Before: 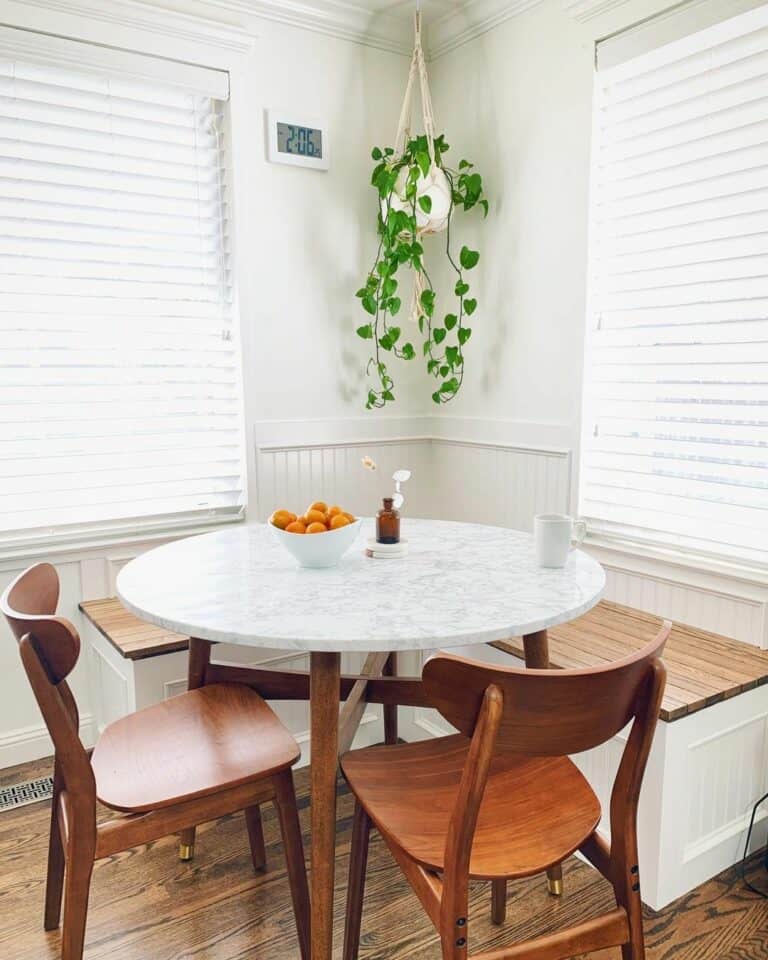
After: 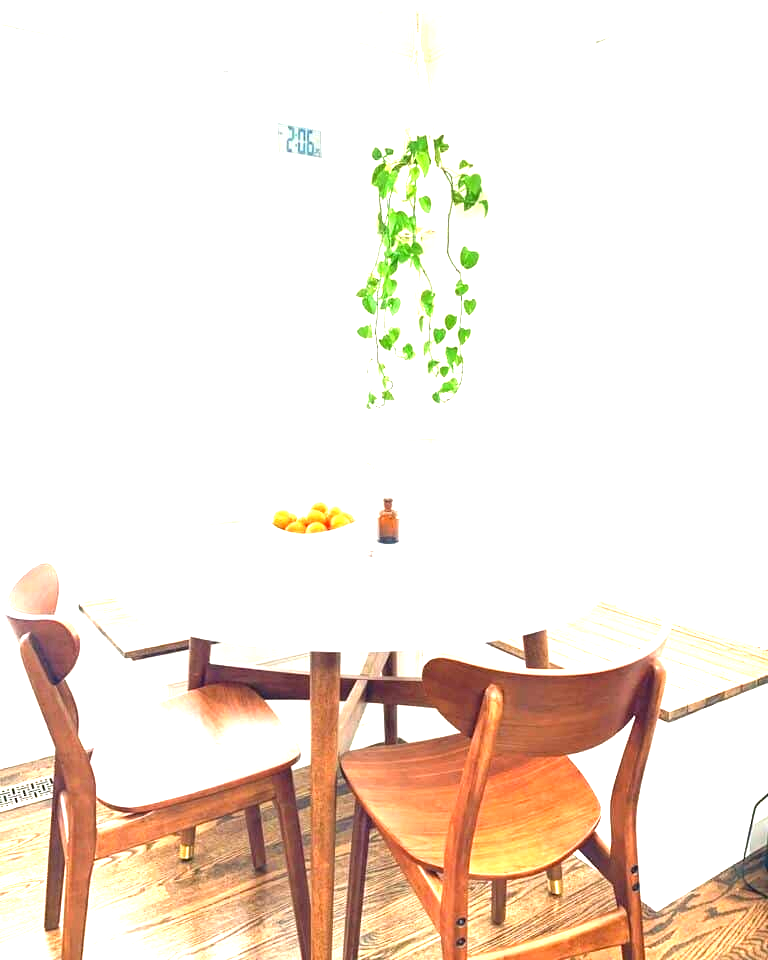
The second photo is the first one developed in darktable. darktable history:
exposure: exposure 1.988 EV, compensate exposure bias true, compensate highlight preservation false
